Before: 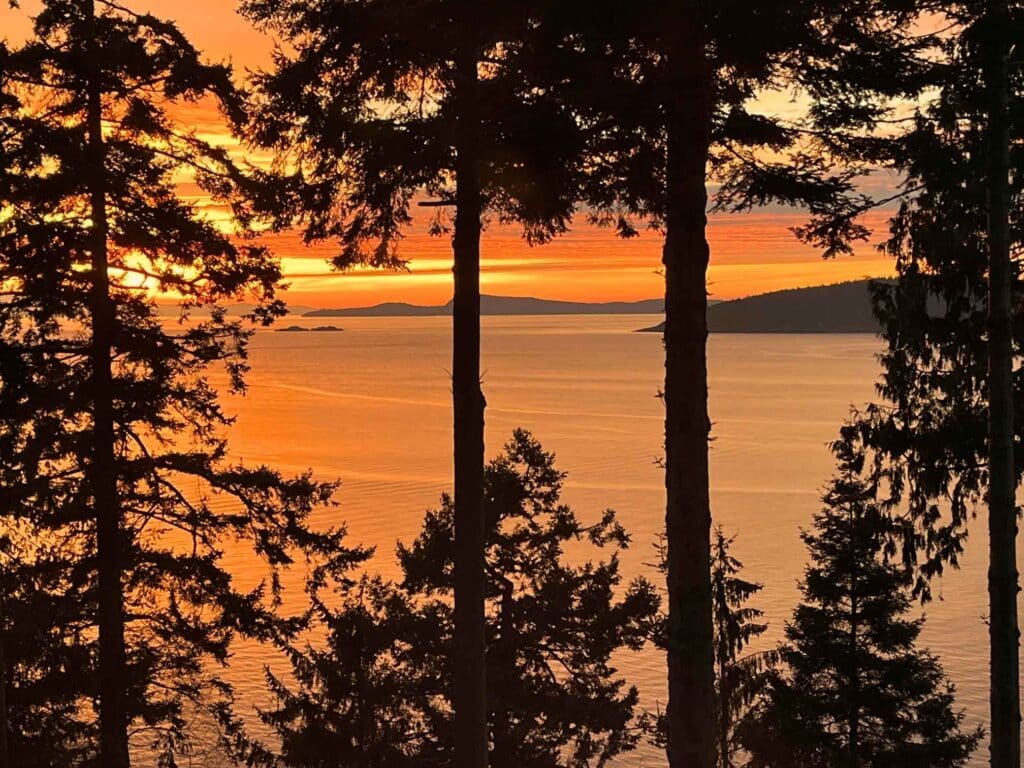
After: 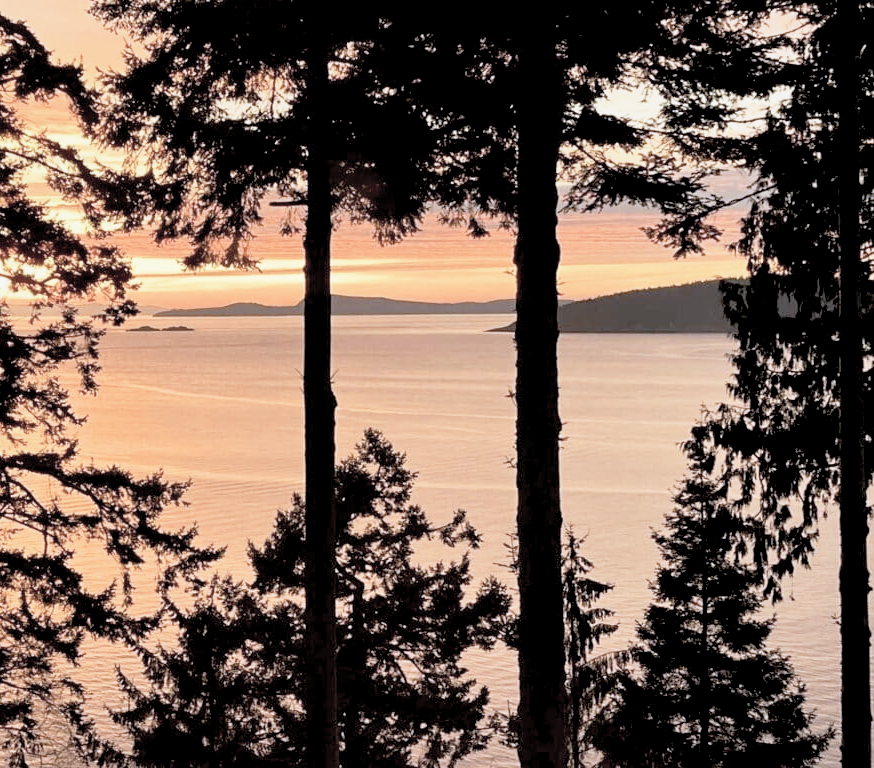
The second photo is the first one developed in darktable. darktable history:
local contrast: mode bilateral grid, contrast 20, coarseness 50, detail 120%, midtone range 0.2
exposure: black level correction 0.009, exposure 0.119 EV, compensate highlight preservation false
color calibration: illuminant custom, x 0.373, y 0.388, temperature 4269.97 K
contrast brightness saturation: brightness 0.18, saturation -0.5
base curve: curves: ch0 [(0, 0) (0.088, 0.125) (0.176, 0.251) (0.354, 0.501) (0.613, 0.749) (1, 0.877)], preserve colors none
crop and rotate: left 14.584%
